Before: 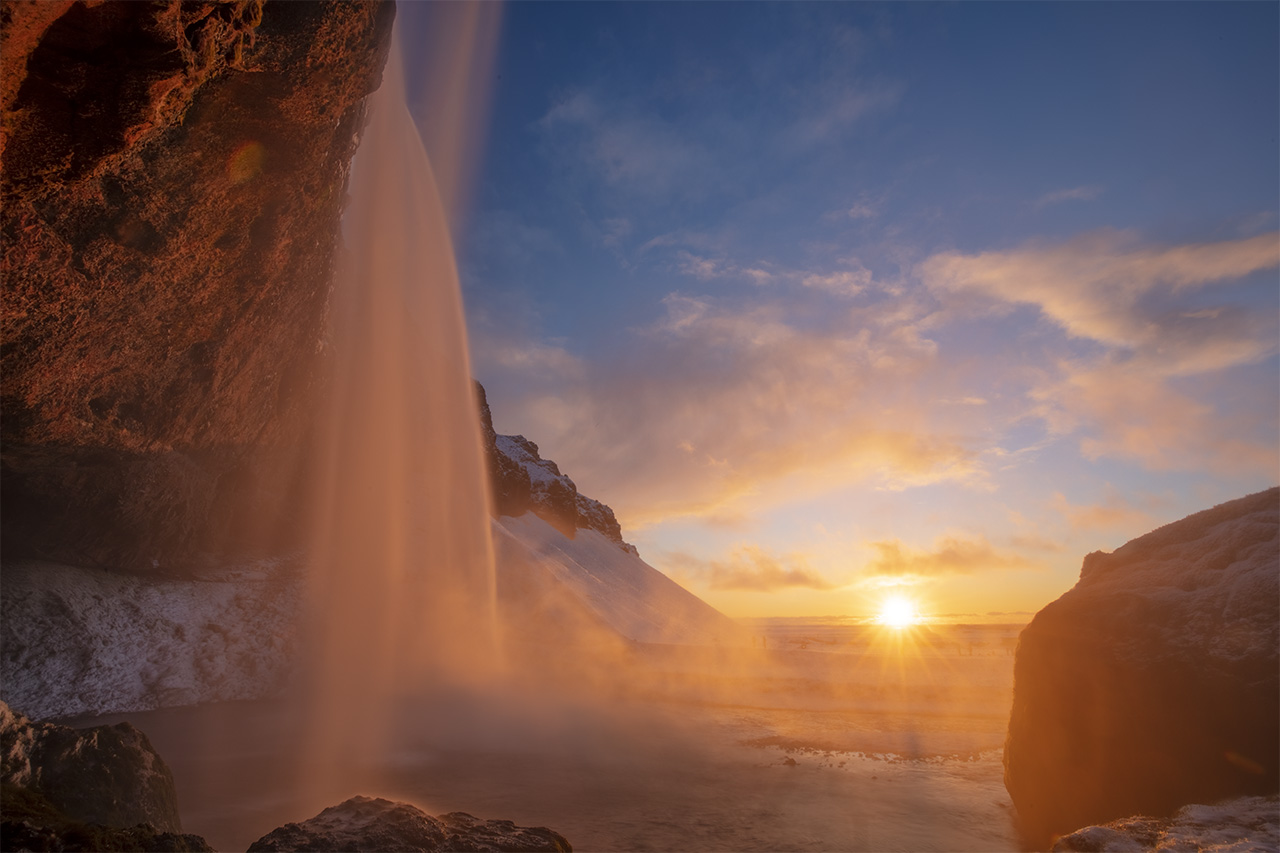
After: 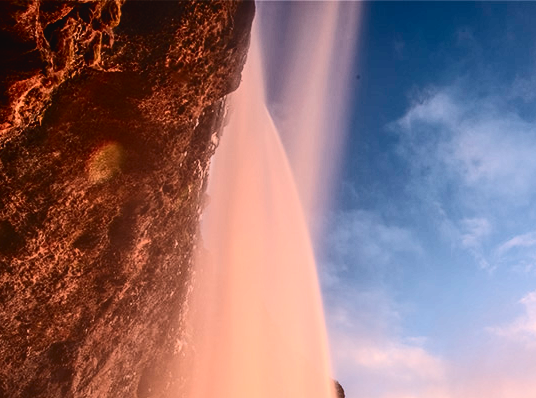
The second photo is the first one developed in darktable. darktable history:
exposure: exposure 0.509 EV, compensate highlight preservation false
crop and rotate: left 11.041%, top 0.107%, right 47.046%, bottom 53.129%
local contrast: detail 110%
tone curve: curves: ch0 [(0, 0.026) (0.146, 0.158) (0.272, 0.34) (0.453, 0.627) (0.687, 0.829) (1, 1)], color space Lab, independent channels, preserve colors none
contrast brightness saturation: contrast 0.392, brightness 0.104
